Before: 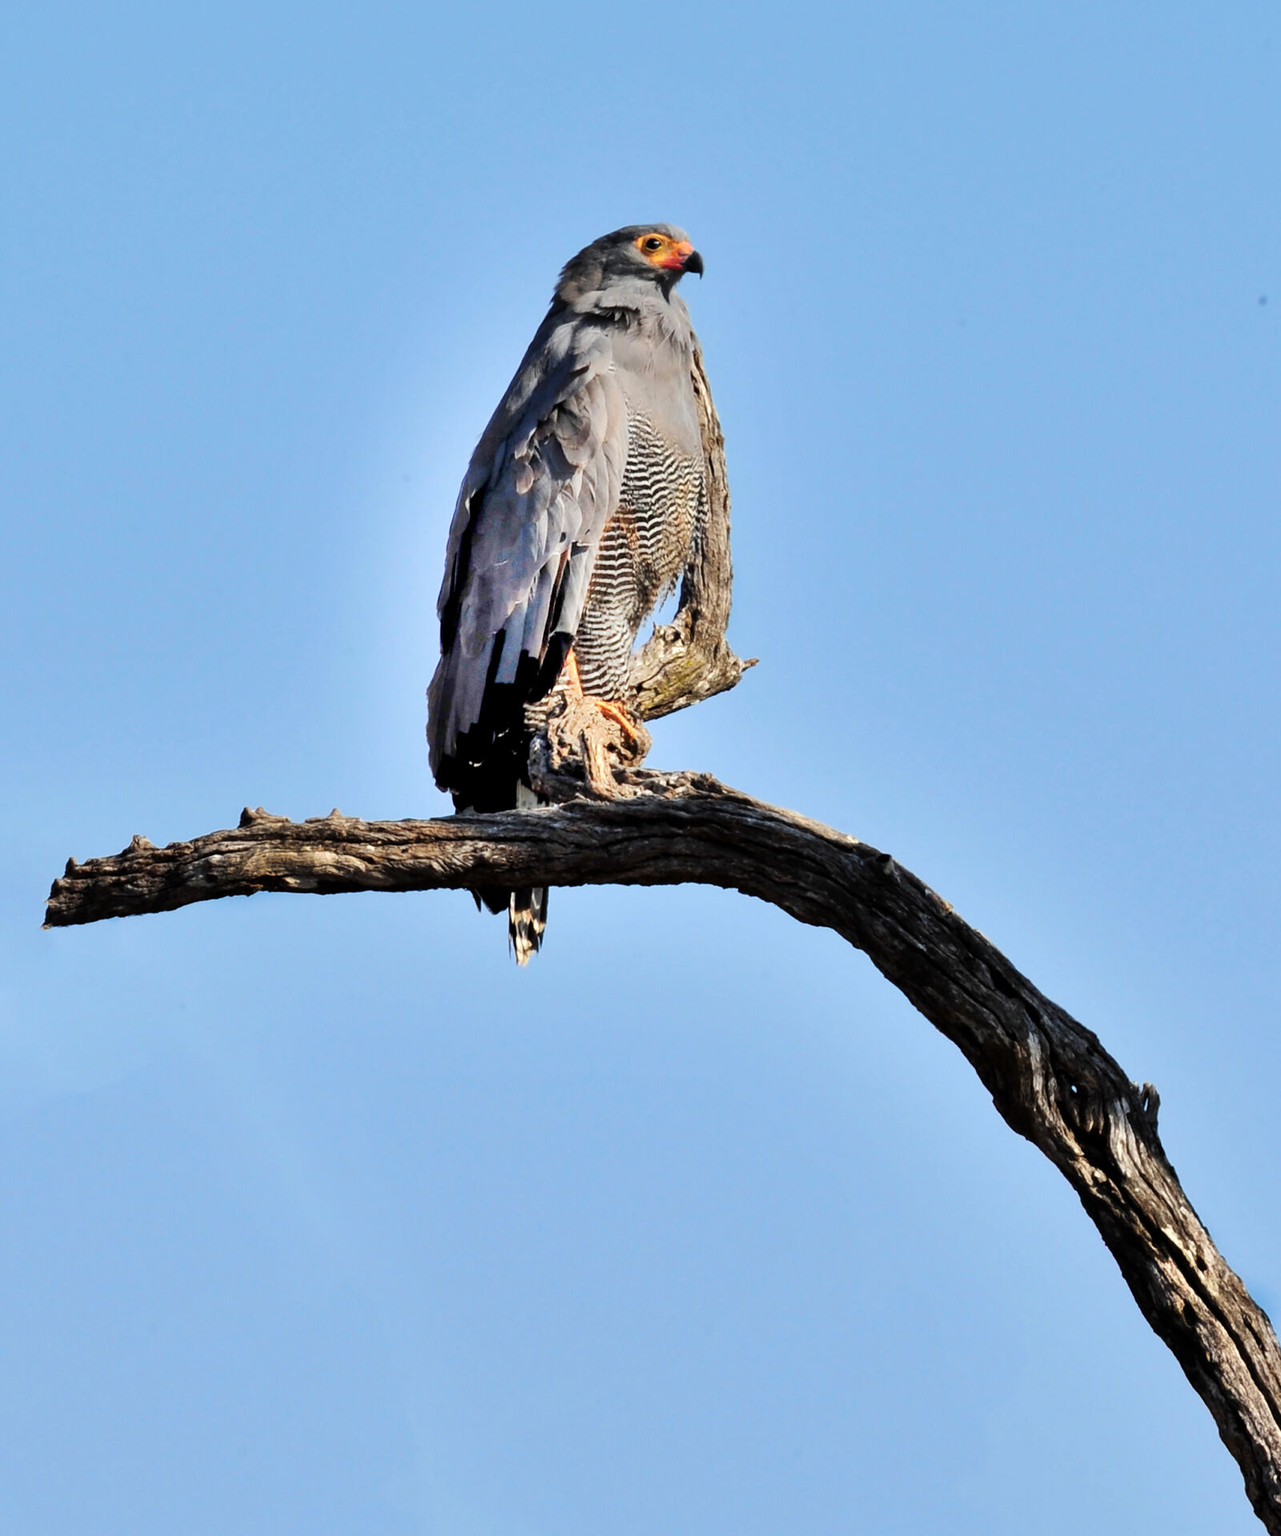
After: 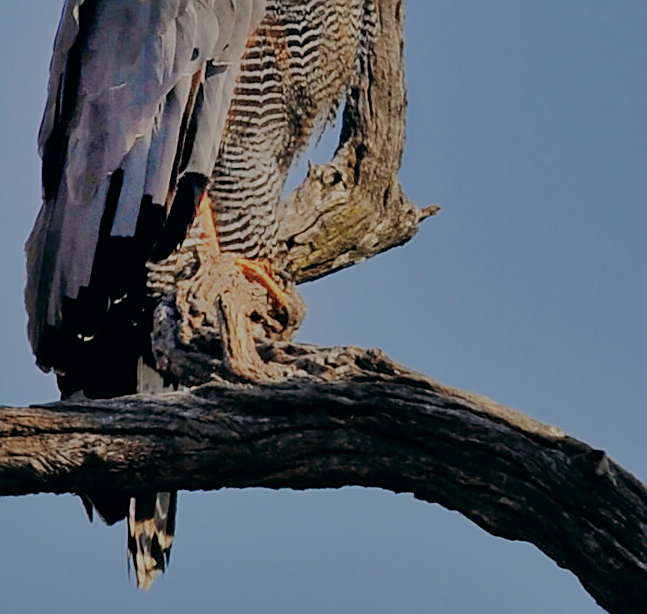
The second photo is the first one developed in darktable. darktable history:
crop: left 31.751%, top 32.172%, right 27.8%, bottom 35.83%
tone equalizer: -8 EV 0.25 EV, -7 EV 0.417 EV, -6 EV 0.417 EV, -5 EV 0.25 EV, -3 EV -0.25 EV, -2 EV -0.417 EV, -1 EV -0.417 EV, +0 EV -0.25 EV, edges refinement/feathering 500, mask exposure compensation -1.57 EV, preserve details guided filter
bloom: on, module defaults
sharpen: radius 1.967
exposure: black level correction 0, exposure -0.721 EV, compensate highlight preservation false
filmic rgb: black relative exposure -15 EV, white relative exposure 3 EV, threshold 6 EV, target black luminance 0%, hardness 9.27, latitude 99%, contrast 0.912, shadows ↔ highlights balance 0.505%, add noise in highlights 0, color science v3 (2019), use custom middle-gray values true, iterations of high-quality reconstruction 0, contrast in highlights soft, enable highlight reconstruction true
color balance: lift [1, 0.998, 1.001, 1.002], gamma [1, 1.02, 1, 0.98], gain [1, 1.02, 1.003, 0.98]
